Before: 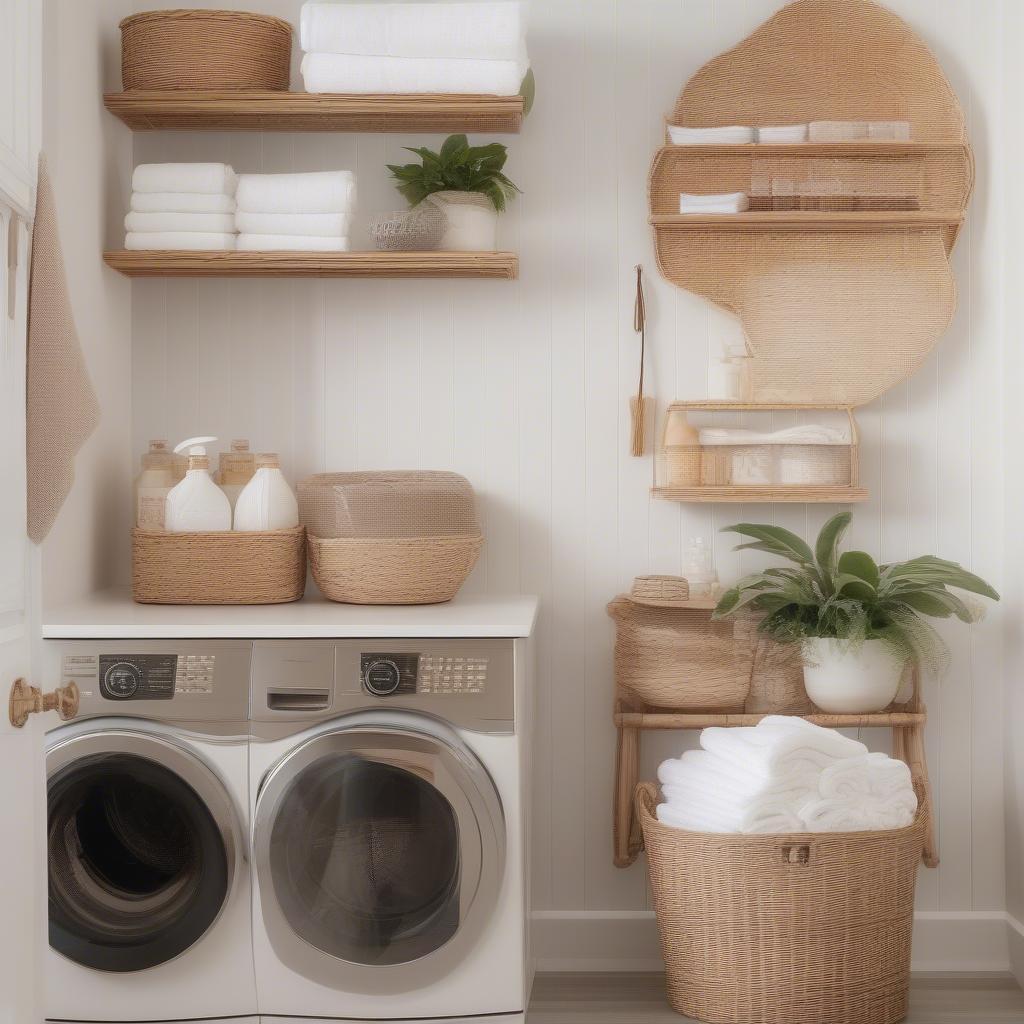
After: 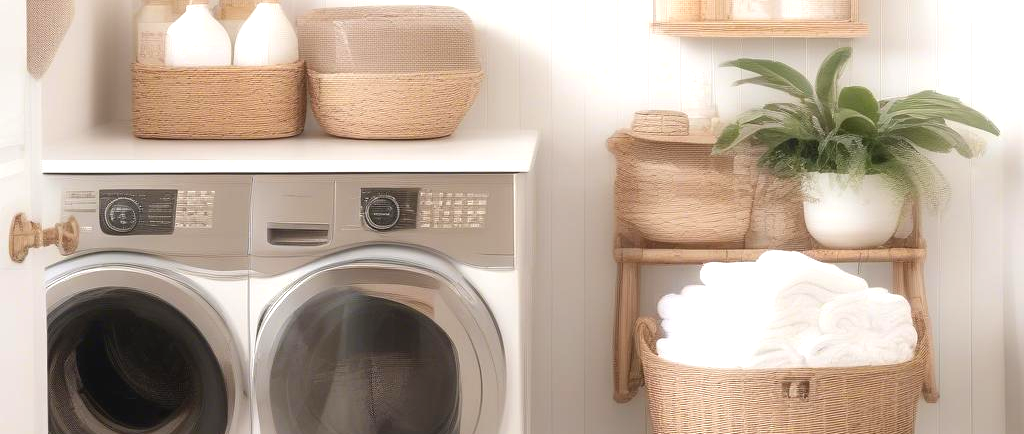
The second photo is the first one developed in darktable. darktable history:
exposure: exposure 0.775 EV, compensate exposure bias true, compensate highlight preservation false
crop: top 45.449%, bottom 12.153%
